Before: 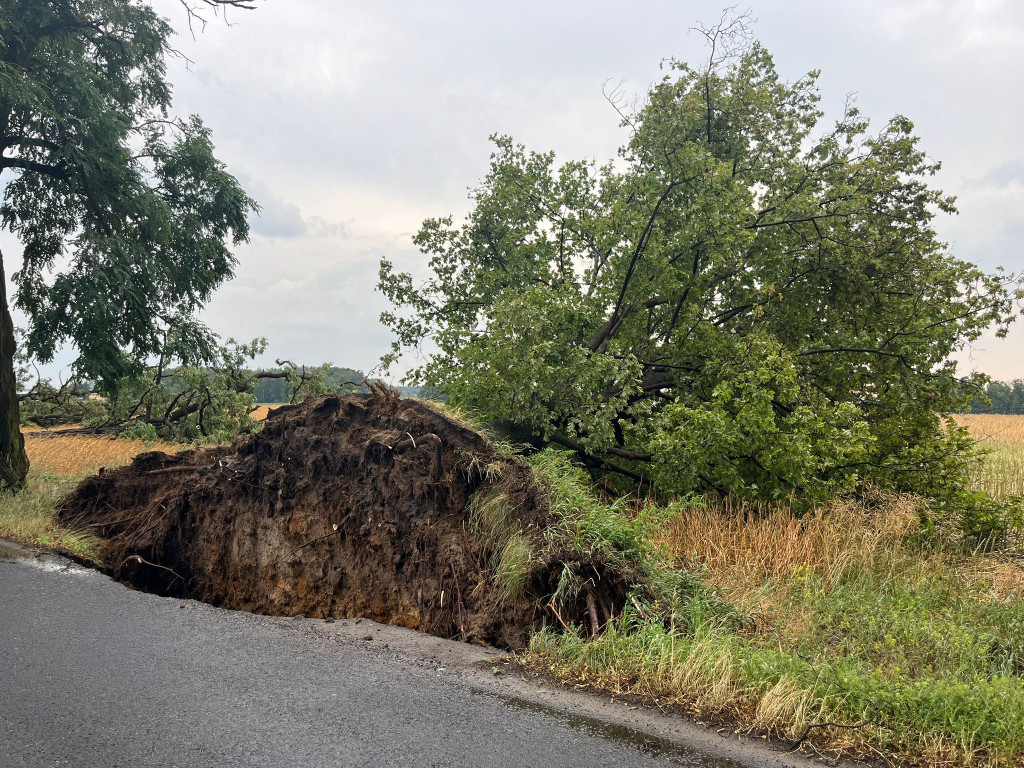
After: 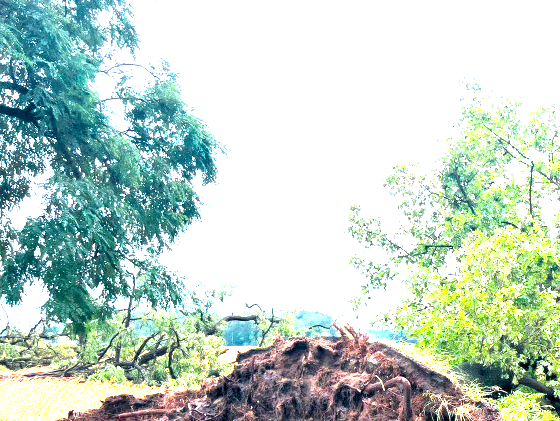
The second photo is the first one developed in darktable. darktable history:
exposure: exposure 2 EV, compensate highlight preservation false
color calibration: output R [1.422, -0.35, -0.252, 0], output G [-0.238, 1.259, -0.084, 0], output B [-0.081, -0.196, 1.58, 0], output brightness [0.49, 0.671, -0.57, 0], illuminant same as pipeline (D50), adaptation none (bypass), saturation algorithm version 1 (2020)
crop and rotate: left 3.047%, top 7.509%, right 42.236%, bottom 37.598%
